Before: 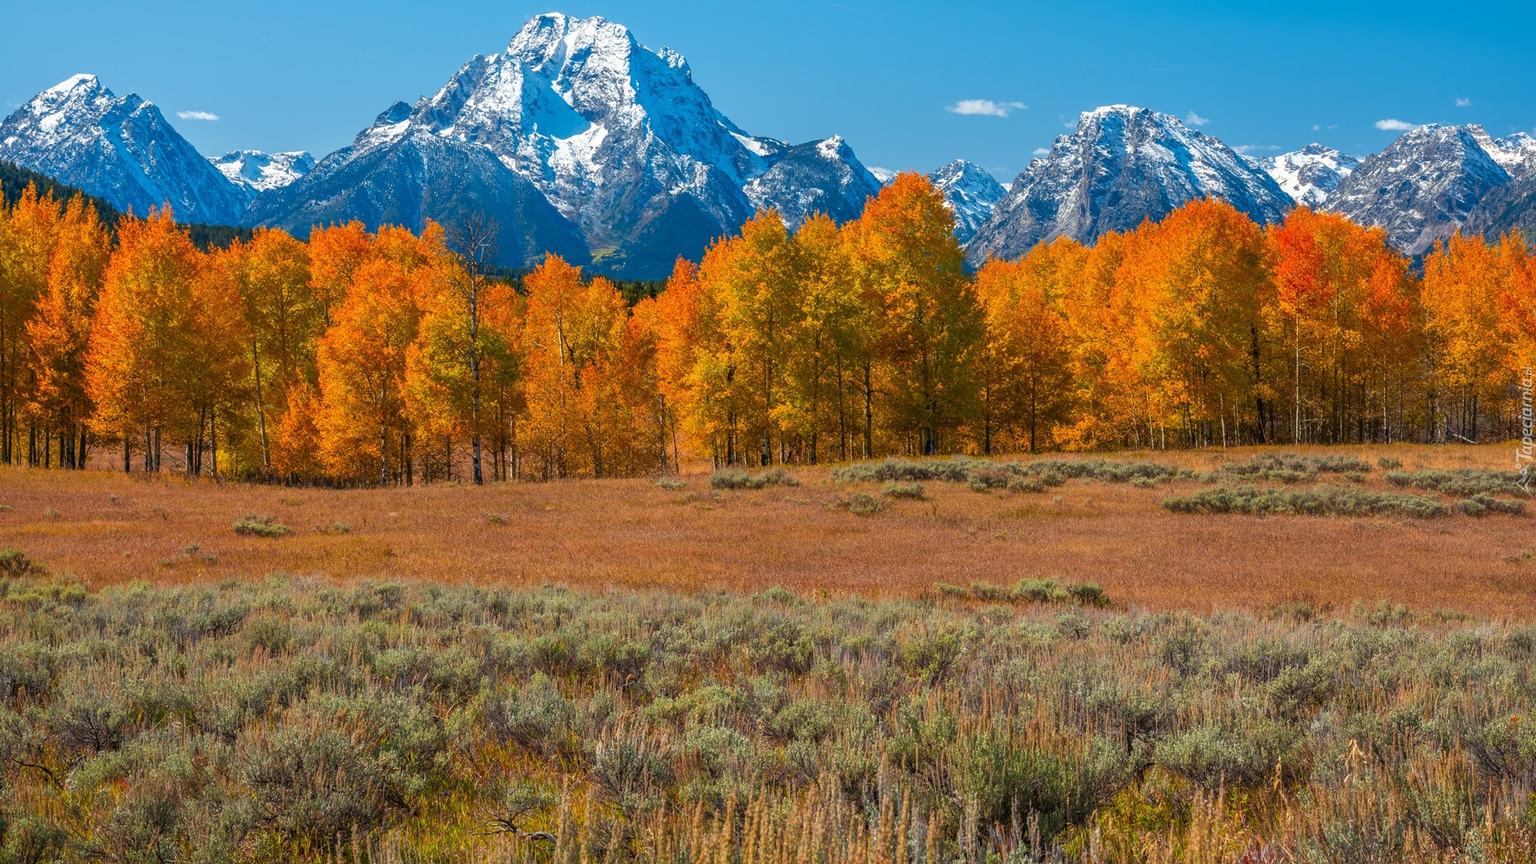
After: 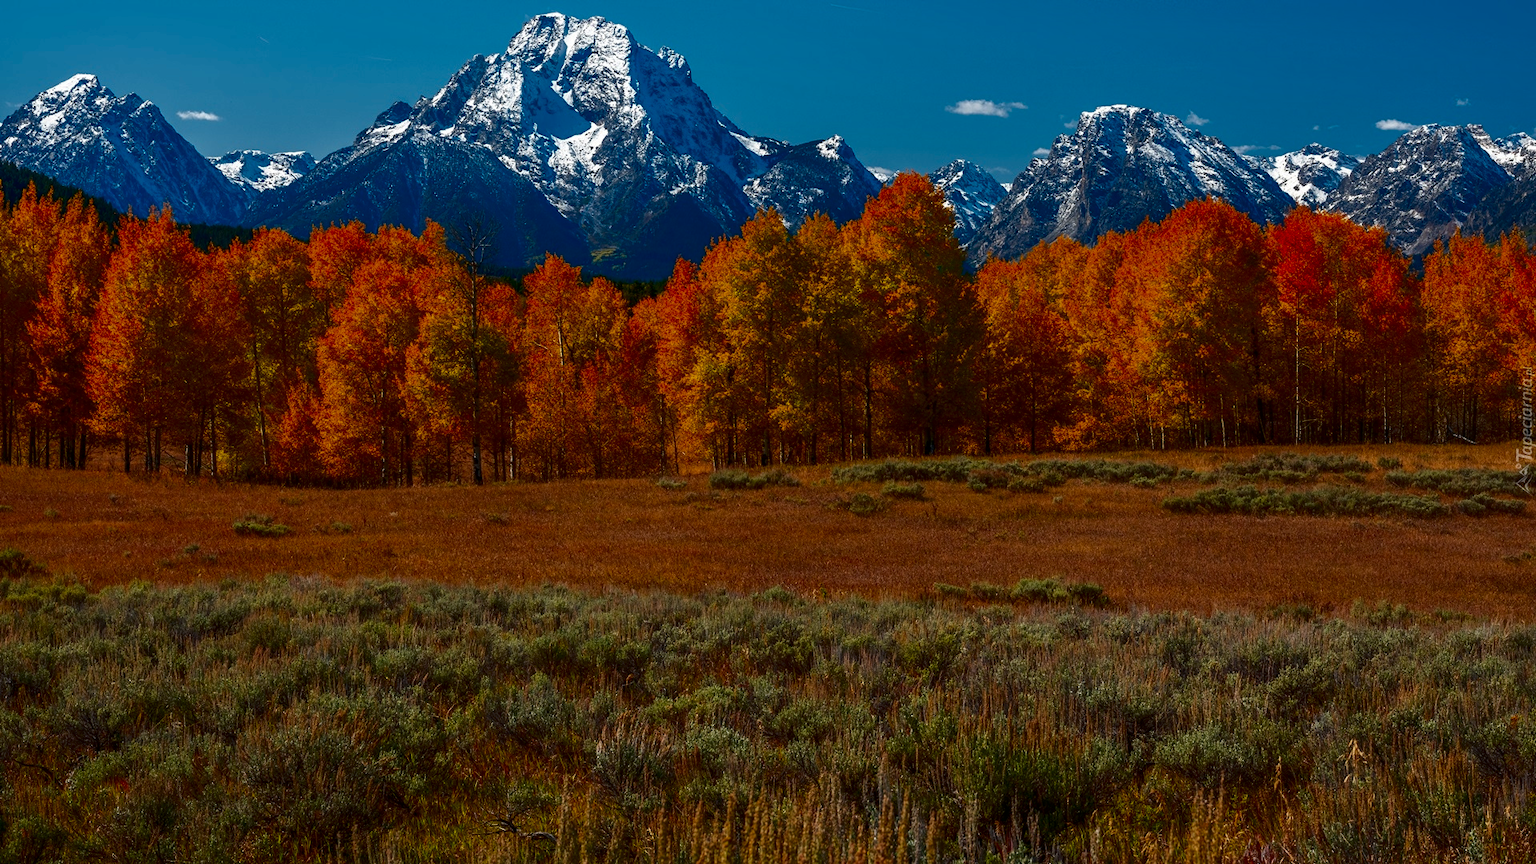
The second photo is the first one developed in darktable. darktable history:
contrast brightness saturation: brightness -0.54
